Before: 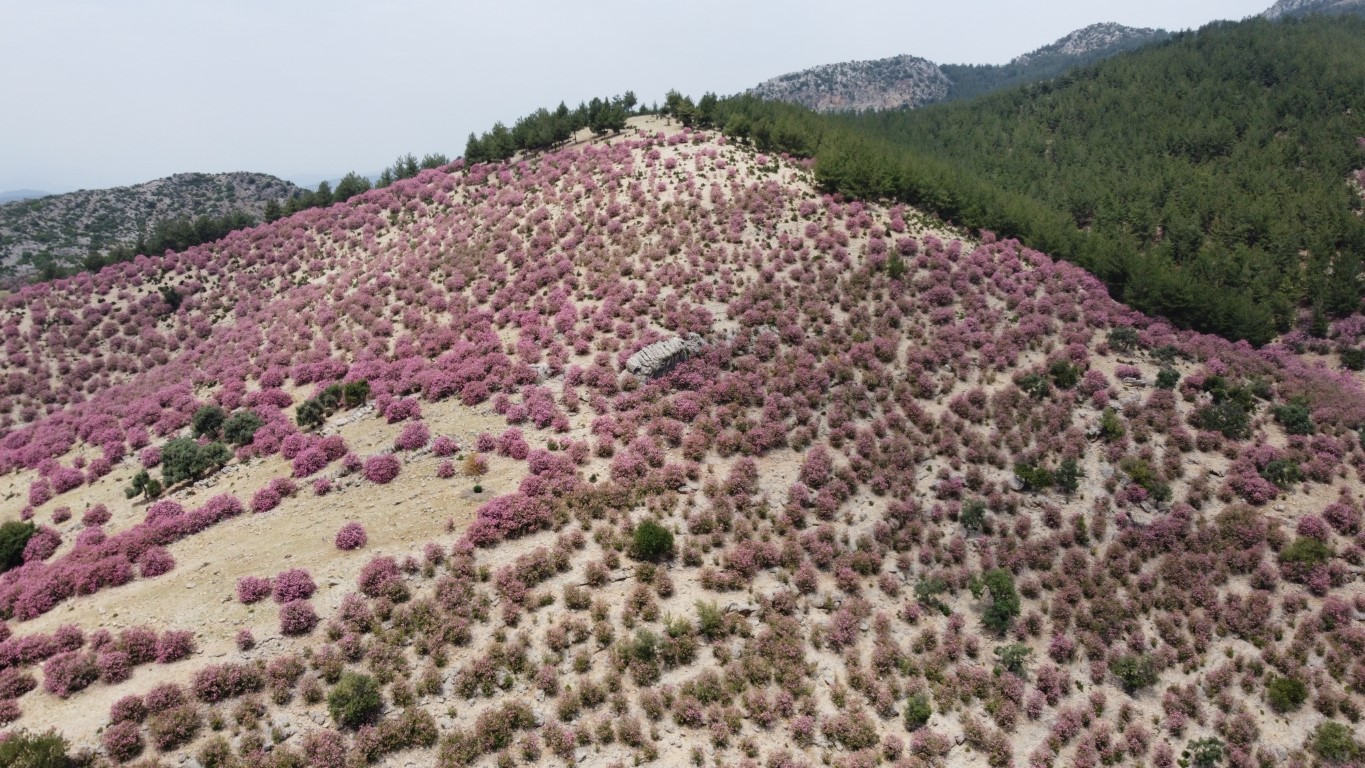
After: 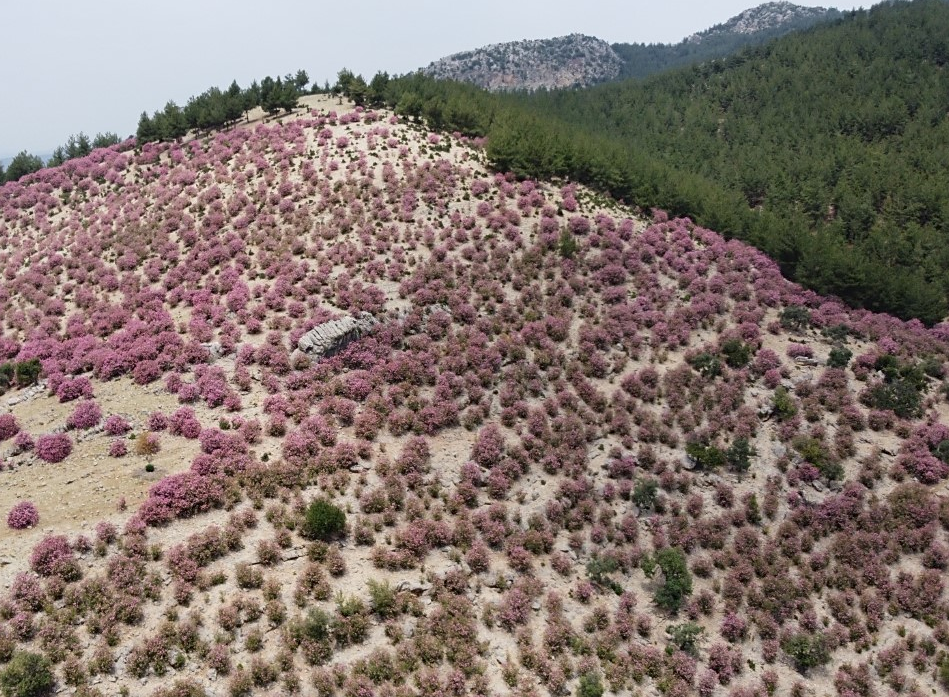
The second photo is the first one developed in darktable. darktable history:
crop and rotate: left 24.034%, top 2.838%, right 6.406%, bottom 6.299%
sharpen: radius 1.864, amount 0.398, threshold 1.271
